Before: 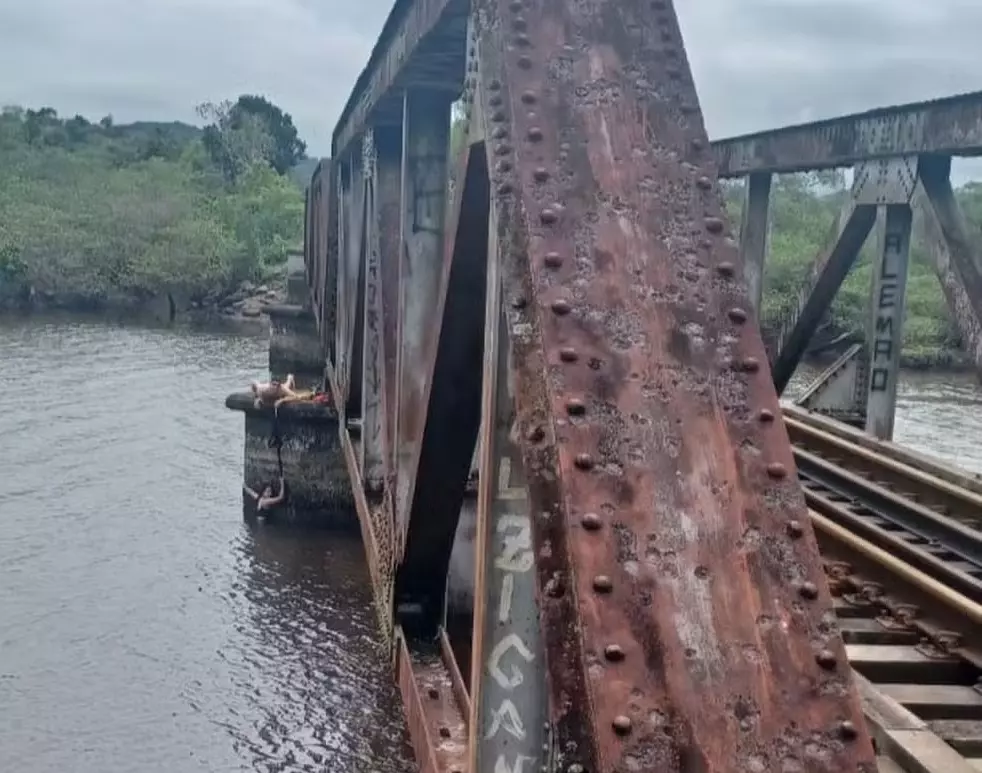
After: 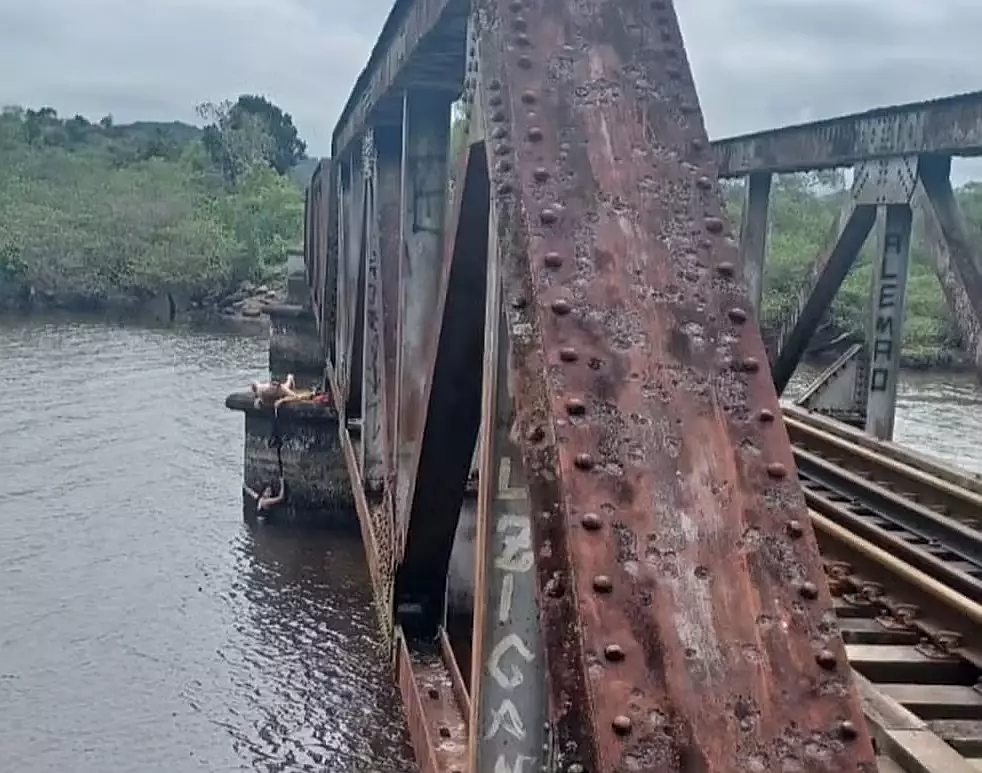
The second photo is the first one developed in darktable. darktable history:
sharpen: on, module defaults
color balance rgb: linear chroma grading › global chroma -0.67%, saturation formula JzAzBz (2021)
